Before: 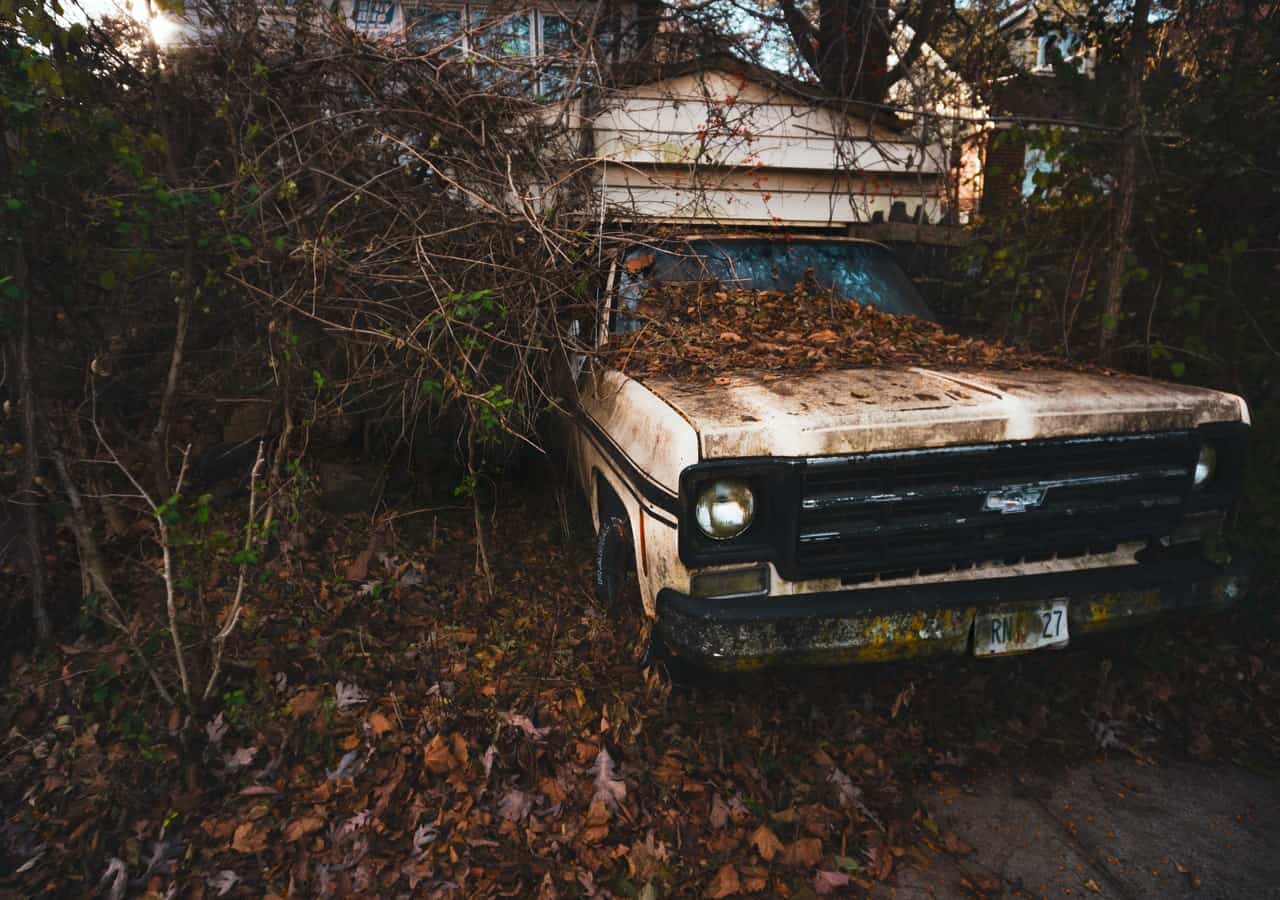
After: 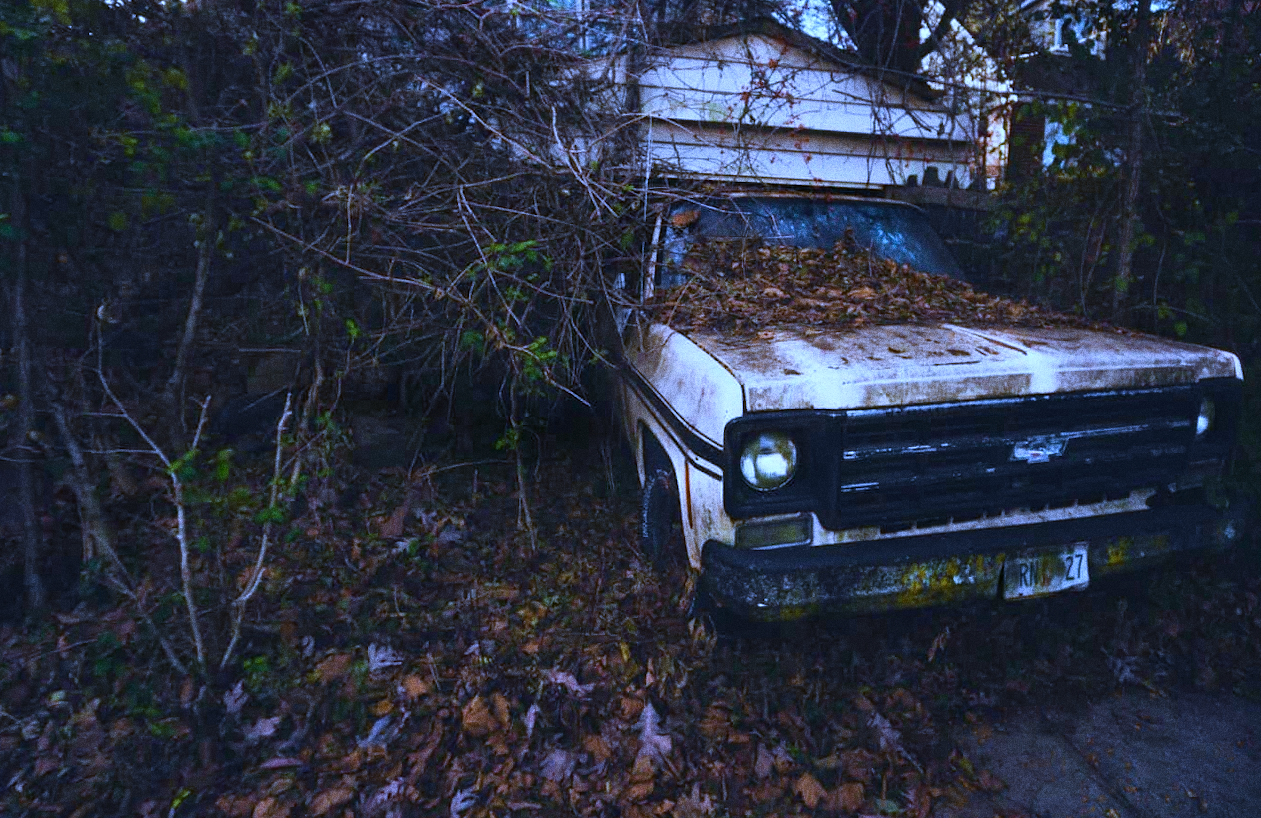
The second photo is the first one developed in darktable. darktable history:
velvia: on, module defaults
grain: coarseness 0.09 ISO, strength 40%
rotate and perspective: rotation -0.013°, lens shift (vertical) -0.027, lens shift (horizontal) 0.178, crop left 0.016, crop right 0.989, crop top 0.082, crop bottom 0.918
white balance: red 0.766, blue 1.537
